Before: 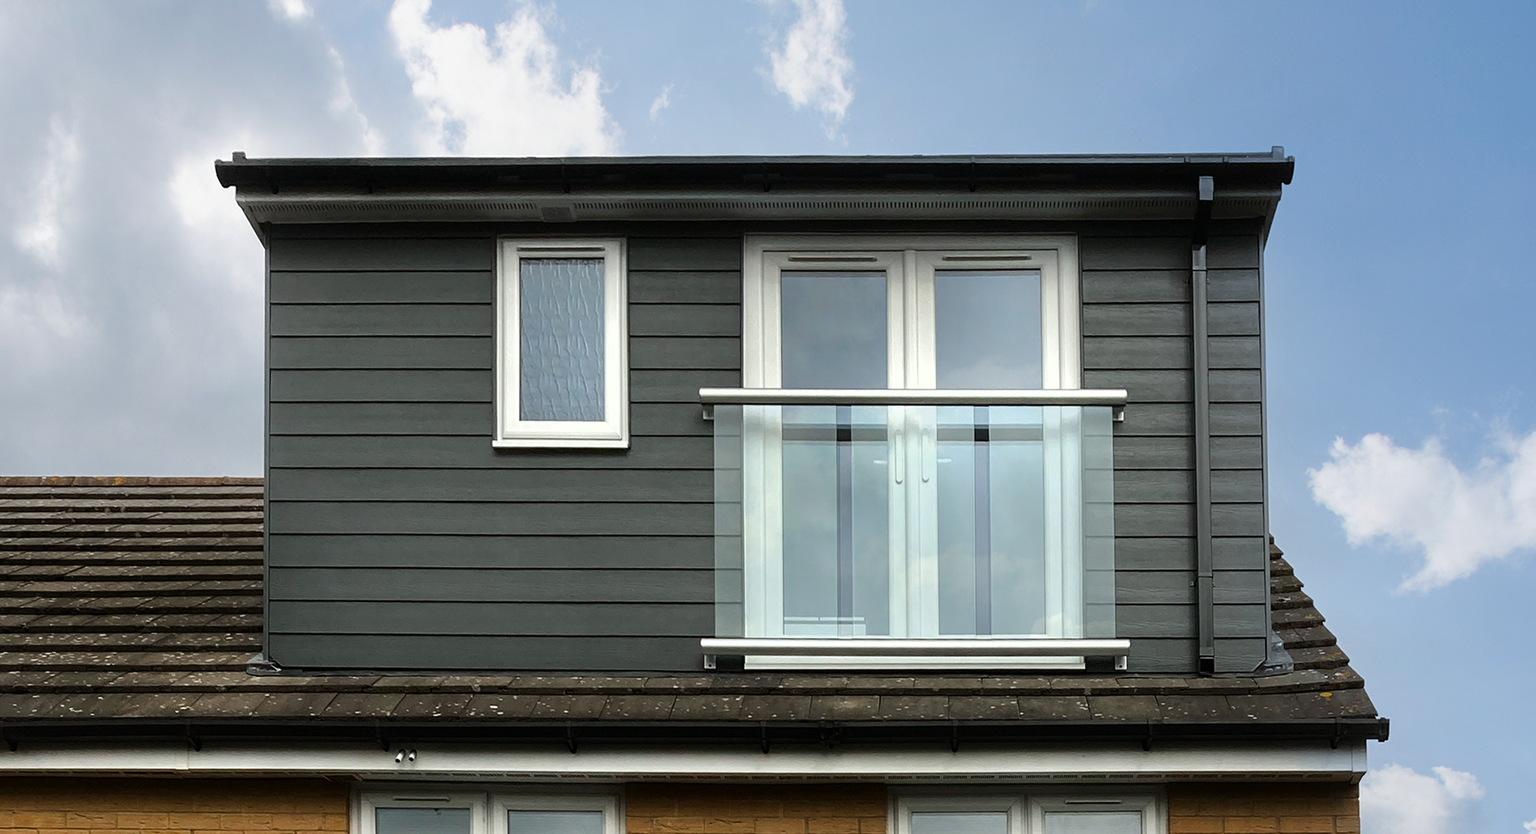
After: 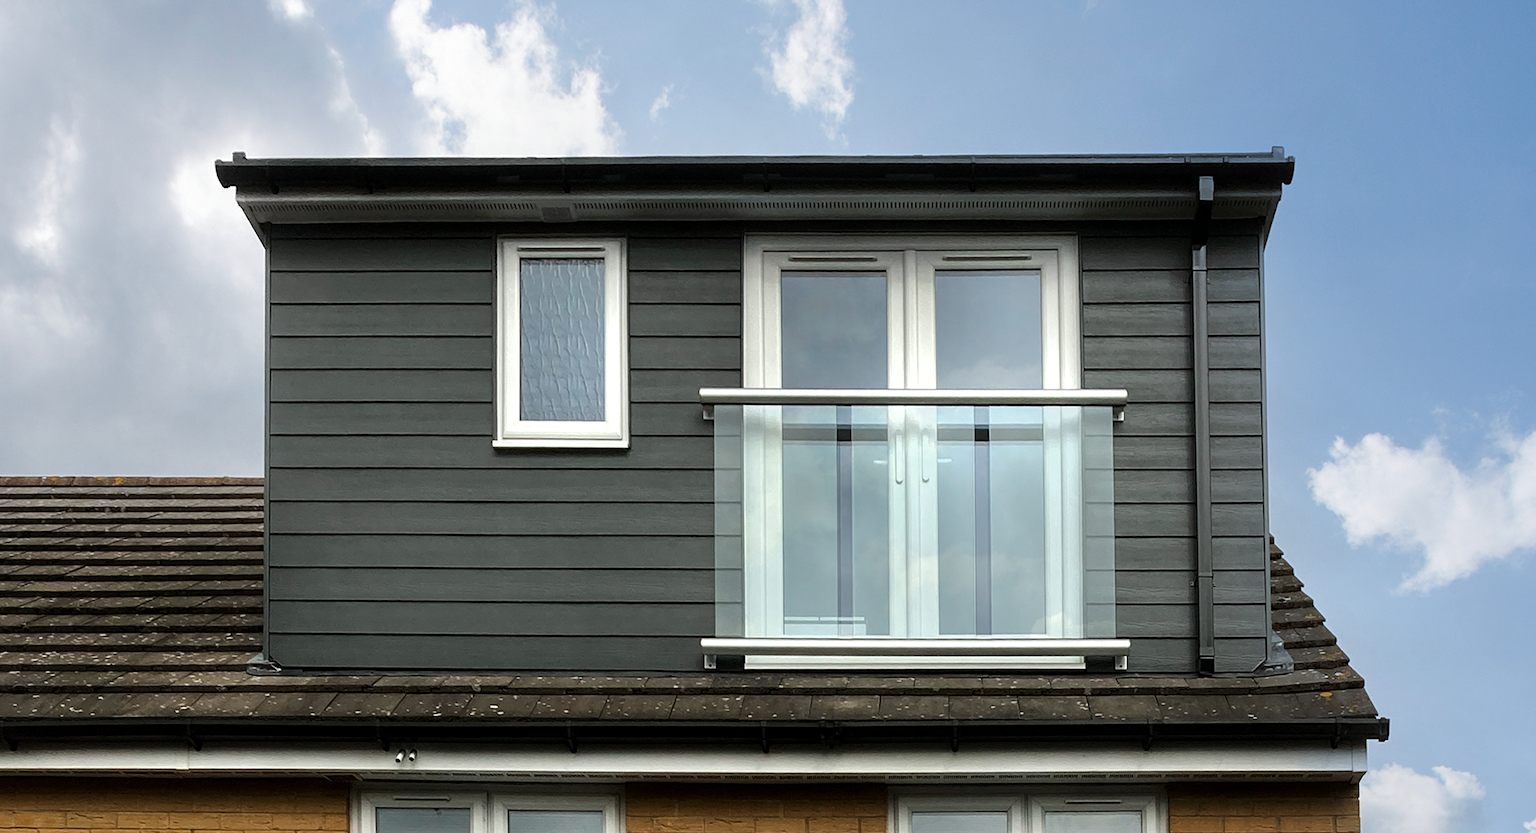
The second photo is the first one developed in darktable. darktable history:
local contrast: highlights 106%, shadows 97%, detail 119%, midtone range 0.2
